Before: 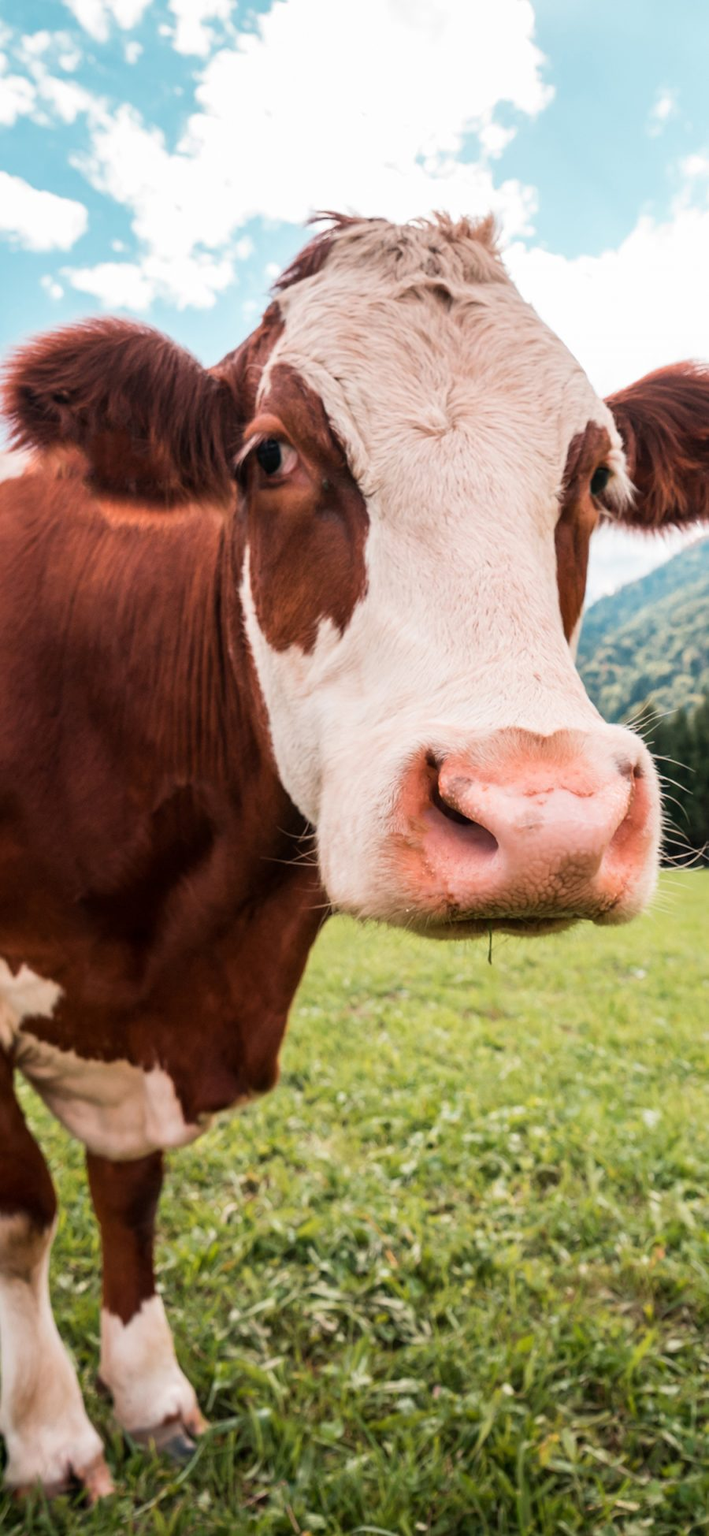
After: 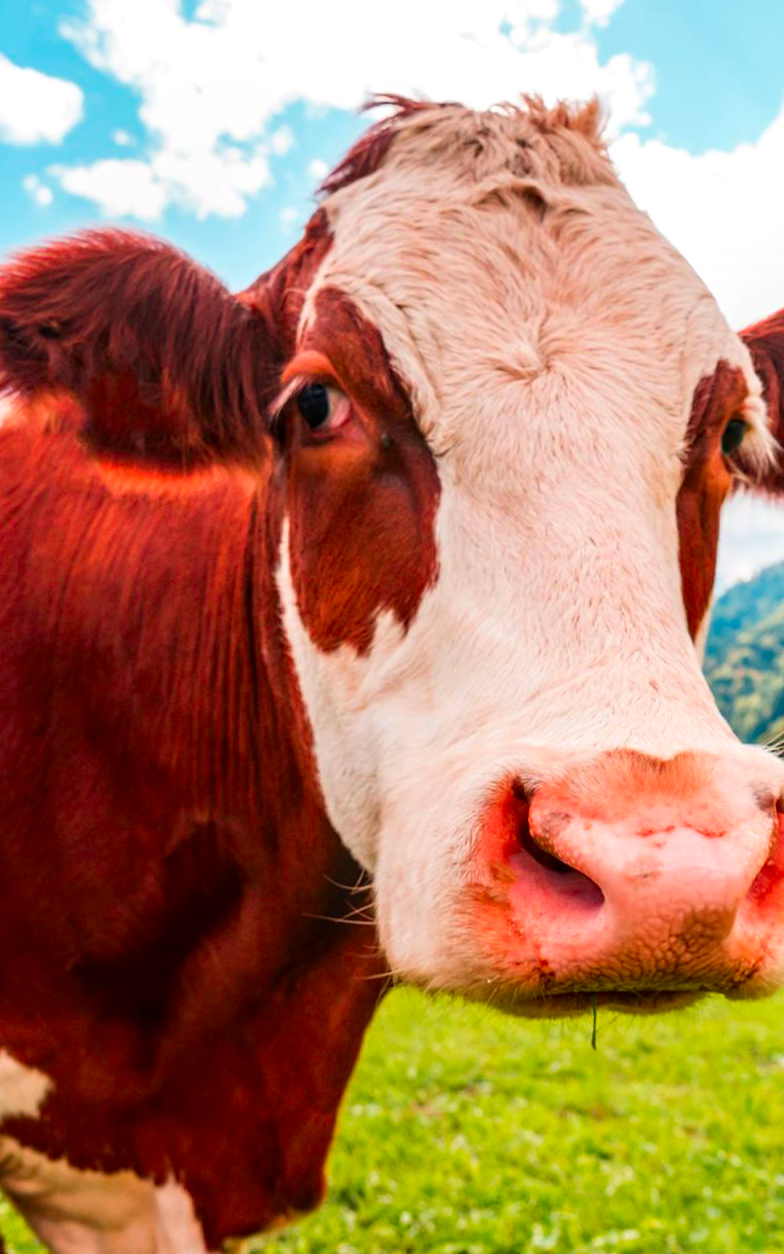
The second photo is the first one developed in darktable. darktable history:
crop: left 3.141%, top 8.95%, right 9.654%, bottom 26.685%
color correction: highlights b* 0.055, saturation 1.81
local contrast: on, module defaults
